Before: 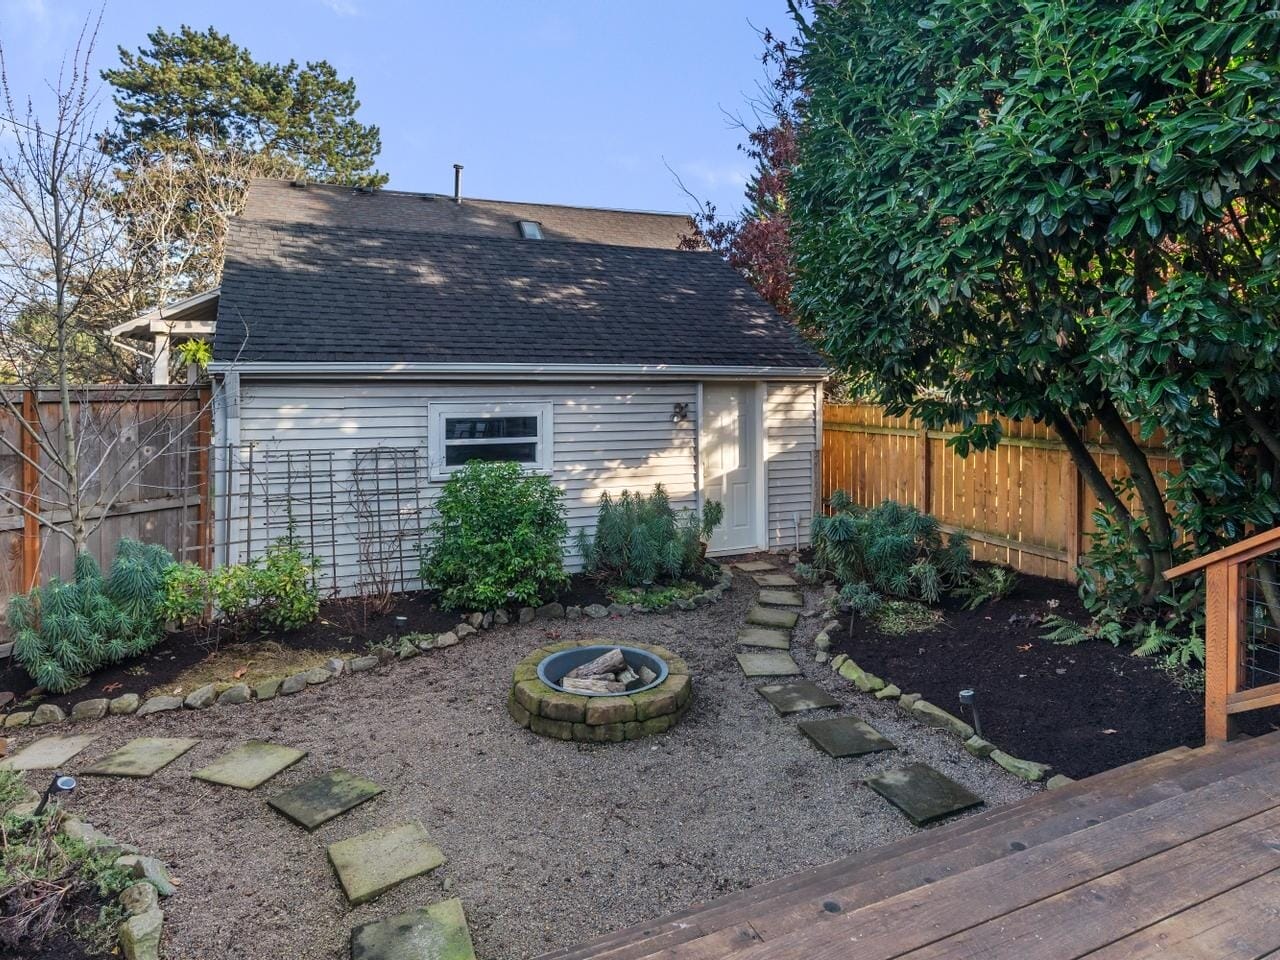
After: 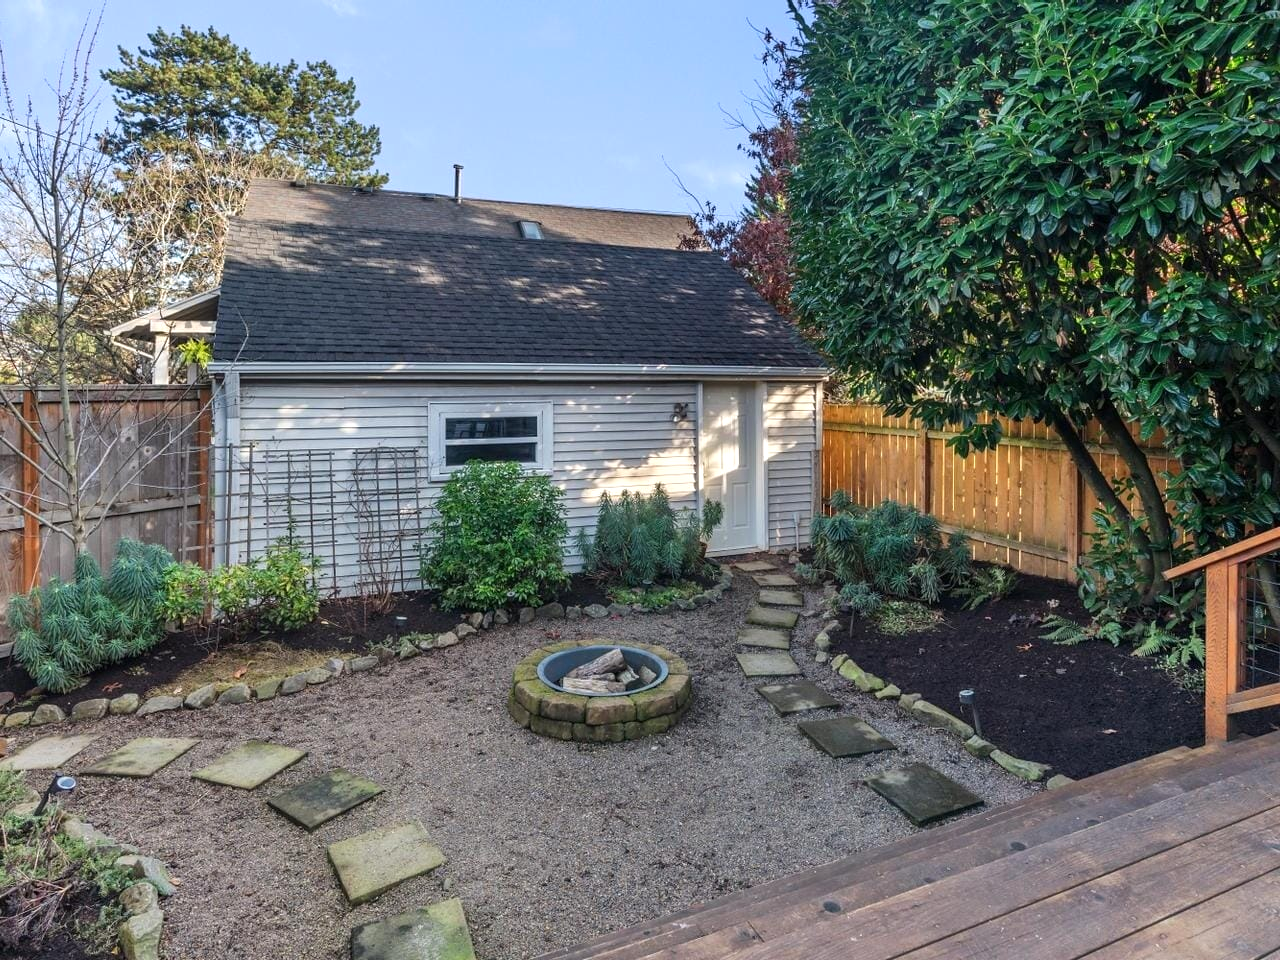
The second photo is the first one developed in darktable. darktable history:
white balance: emerald 1
exposure: exposure 0.258 EV, compensate highlight preservation false
